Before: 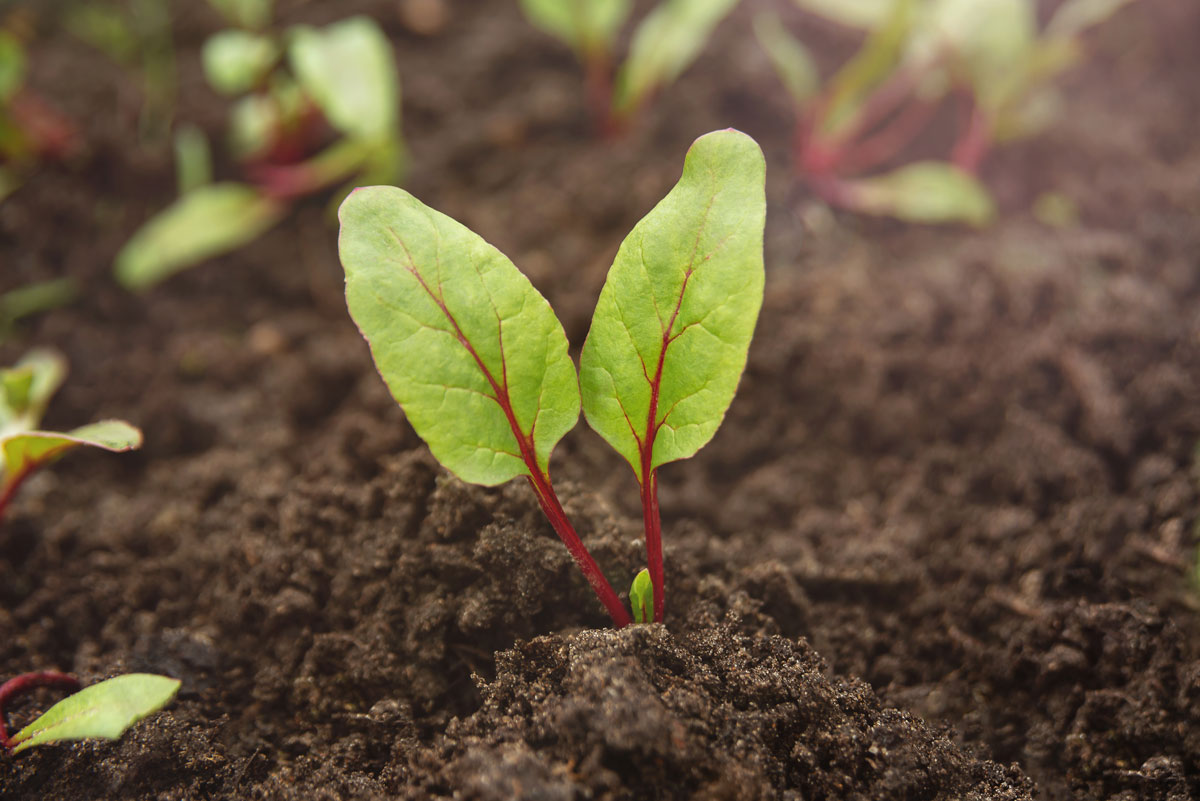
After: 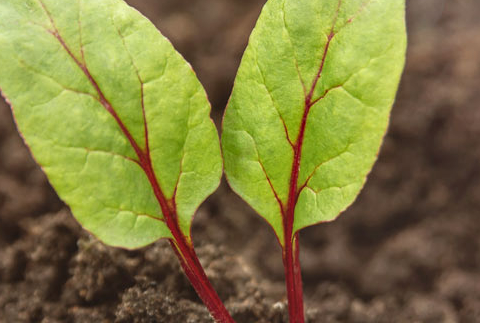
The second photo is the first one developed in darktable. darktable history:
contrast brightness saturation: contrast 0.071
crop: left 29.873%, top 29.612%, right 30.117%, bottom 30.063%
local contrast: on, module defaults
